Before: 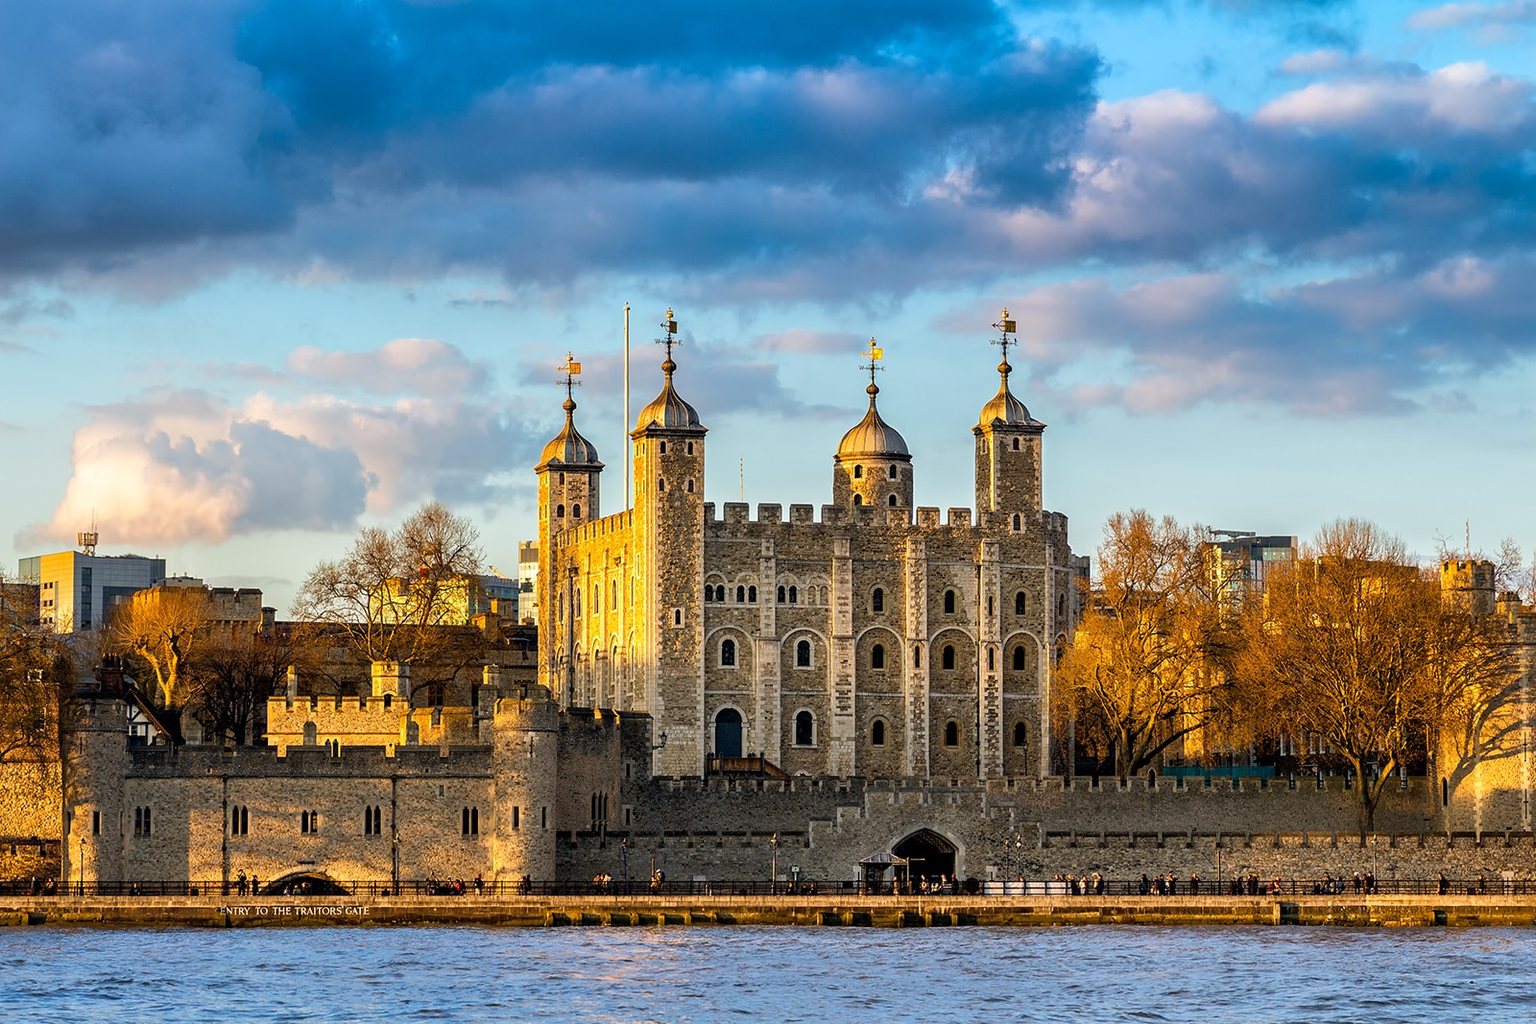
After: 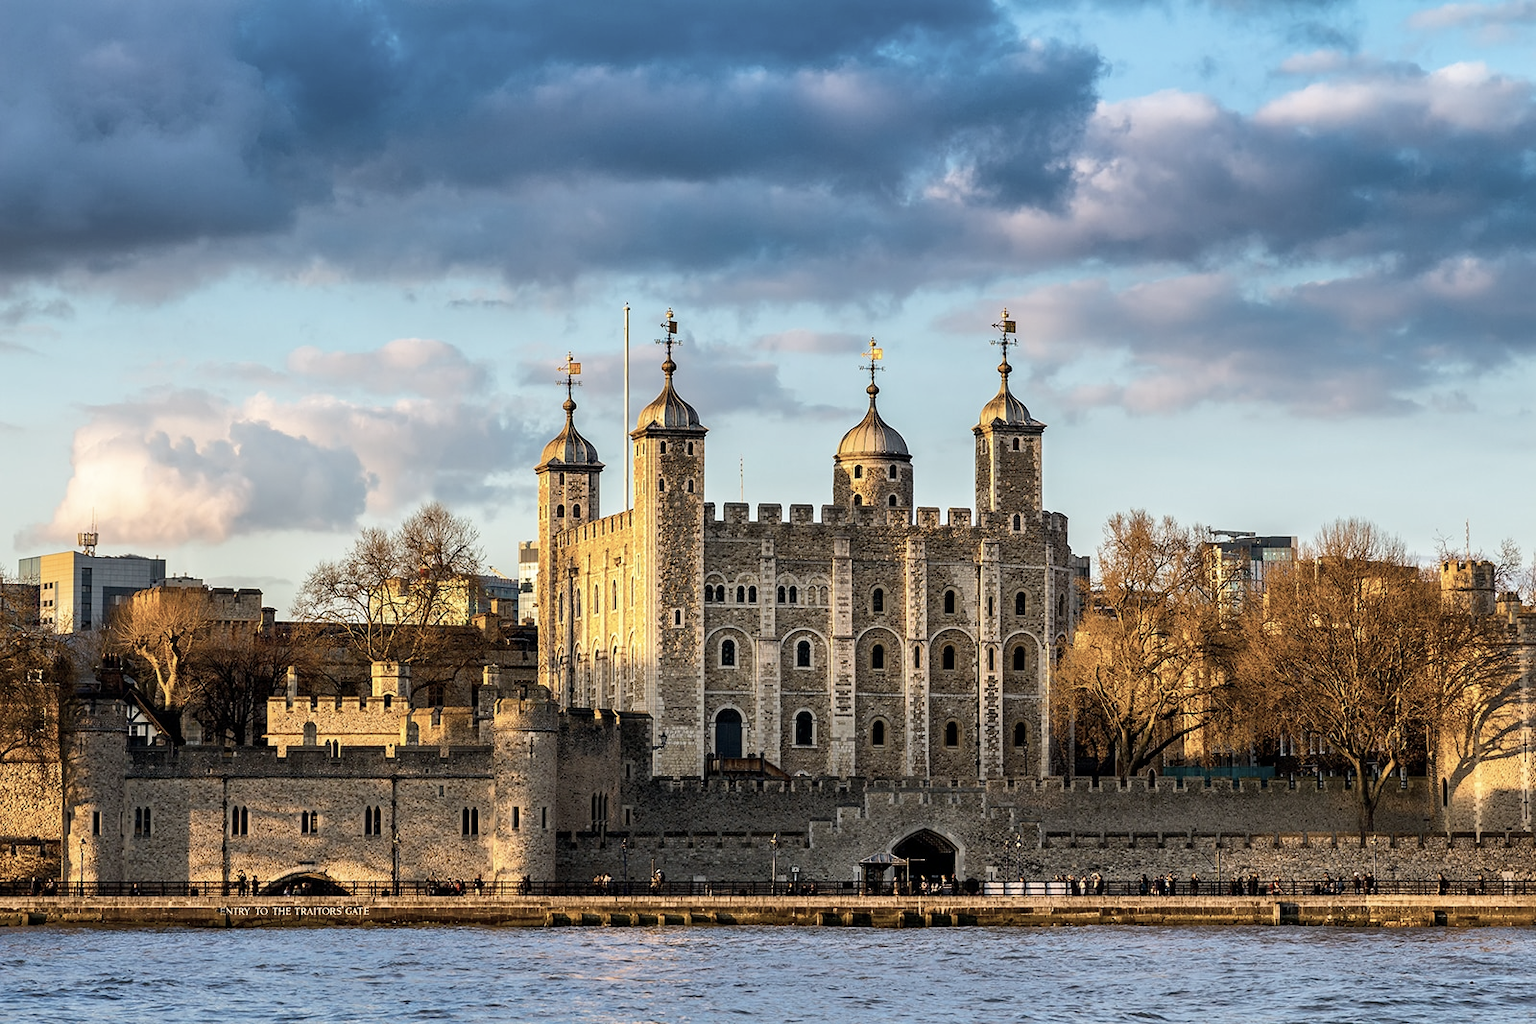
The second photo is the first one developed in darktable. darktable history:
contrast brightness saturation: contrast 0.098, saturation -0.357
